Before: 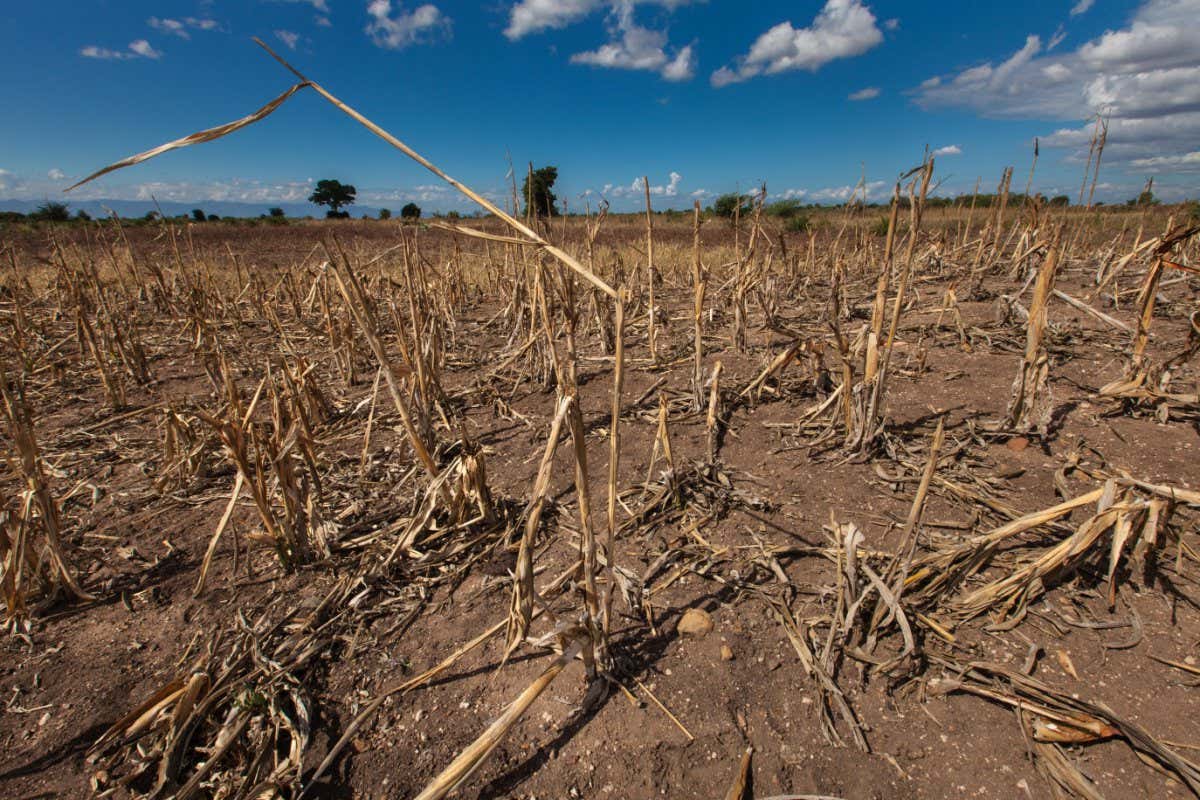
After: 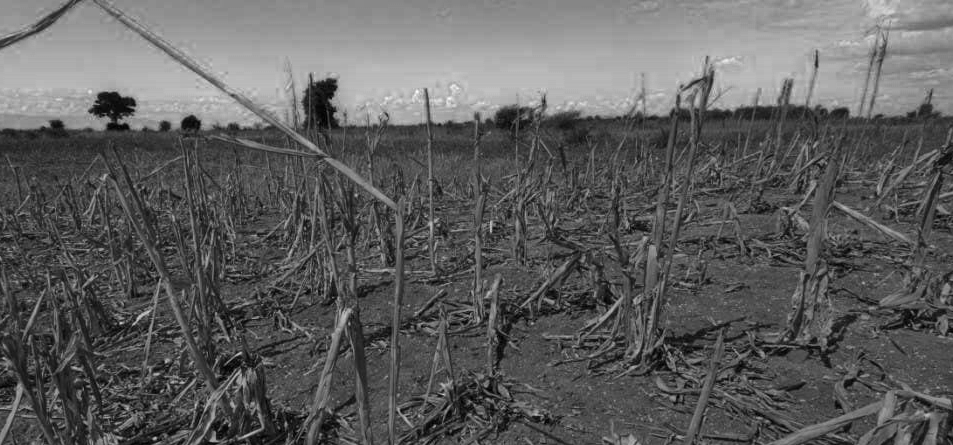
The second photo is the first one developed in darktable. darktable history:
contrast brightness saturation: contrast 0.07
color zones: curves: ch0 [(0.287, 0.048) (0.493, 0.484) (0.737, 0.816)]; ch1 [(0, 0) (0.143, 0) (0.286, 0) (0.429, 0) (0.571, 0) (0.714, 0) (0.857, 0)]
crop: left 18.38%, top 11.092%, right 2.134%, bottom 33.217%
